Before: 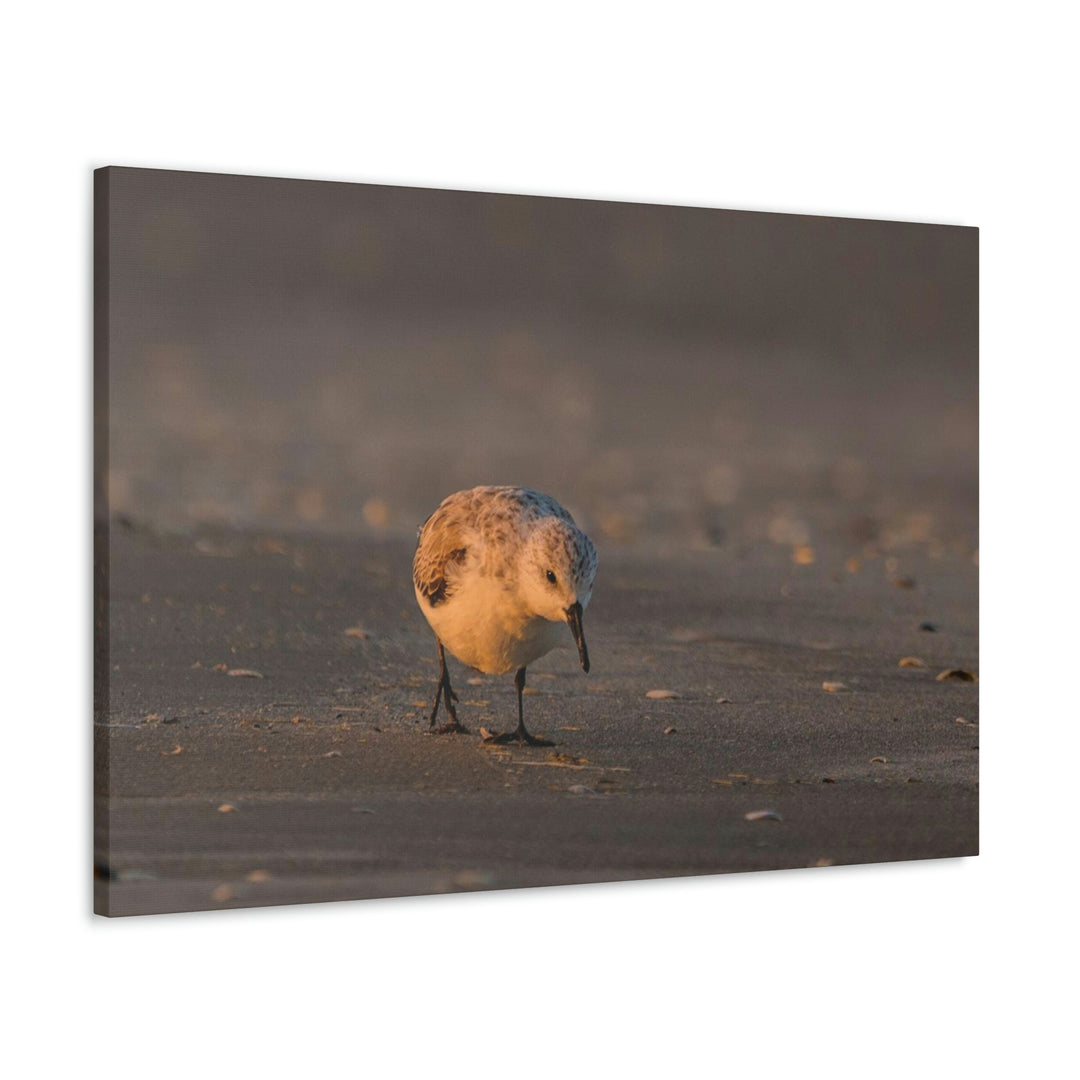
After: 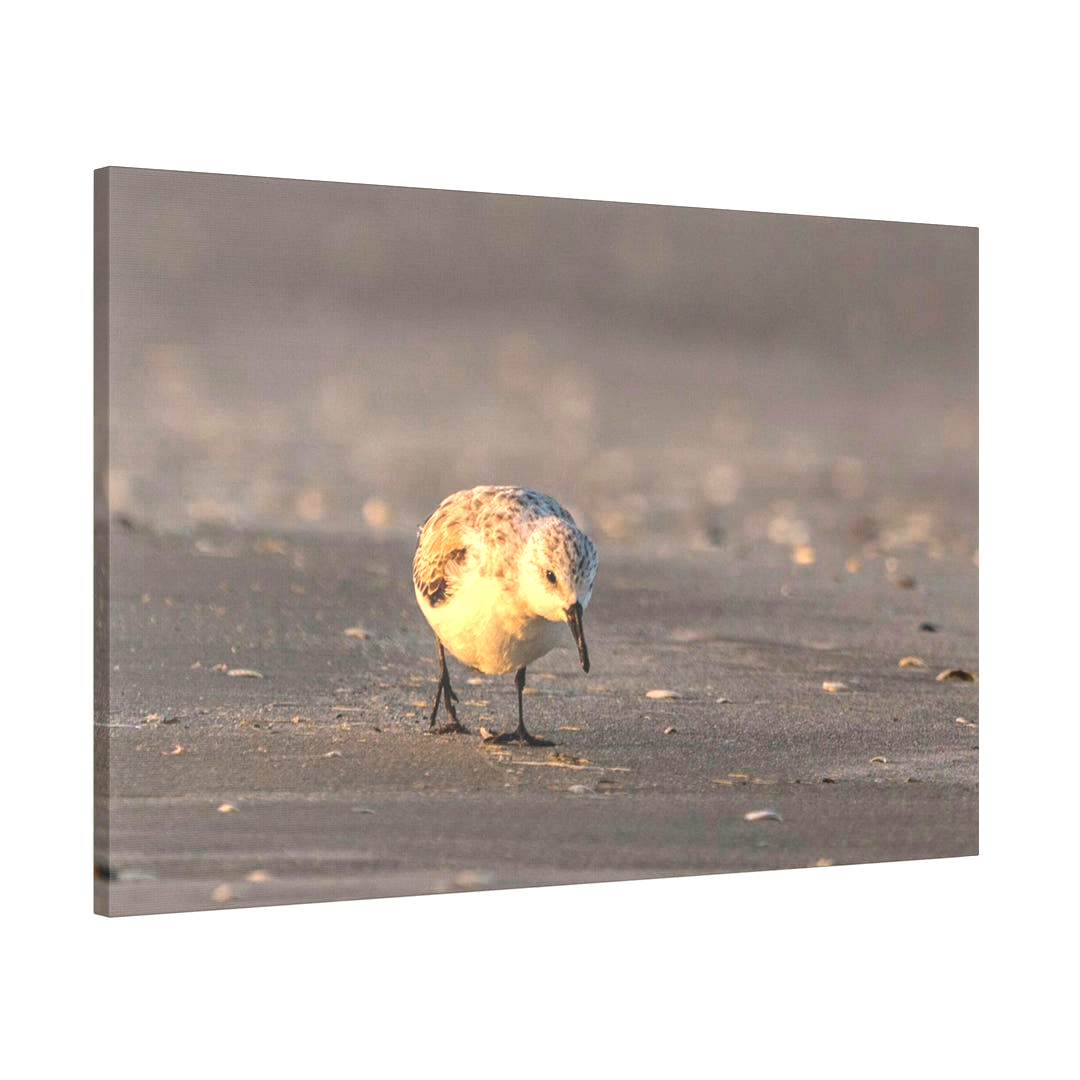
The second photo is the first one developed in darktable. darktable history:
exposure: exposure 0.935 EV, compensate highlight preservation false
local contrast: detail 130%
color zones: curves: ch0 [(0, 0.558) (0.143, 0.548) (0.286, 0.447) (0.429, 0.259) (0.571, 0.5) (0.714, 0.5) (0.857, 0.593) (1, 0.558)]; ch1 [(0, 0.543) (0.01, 0.544) (0.12, 0.492) (0.248, 0.458) (0.5, 0.534) (0.748, 0.5) (0.99, 0.469) (1, 0.543)]; ch2 [(0, 0.507) (0.143, 0.522) (0.286, 0.505) (0.429, 0.5) (0.571, 0.5) (0.714, 0.5) (0.857, 0.5) (1, 0.507)]
